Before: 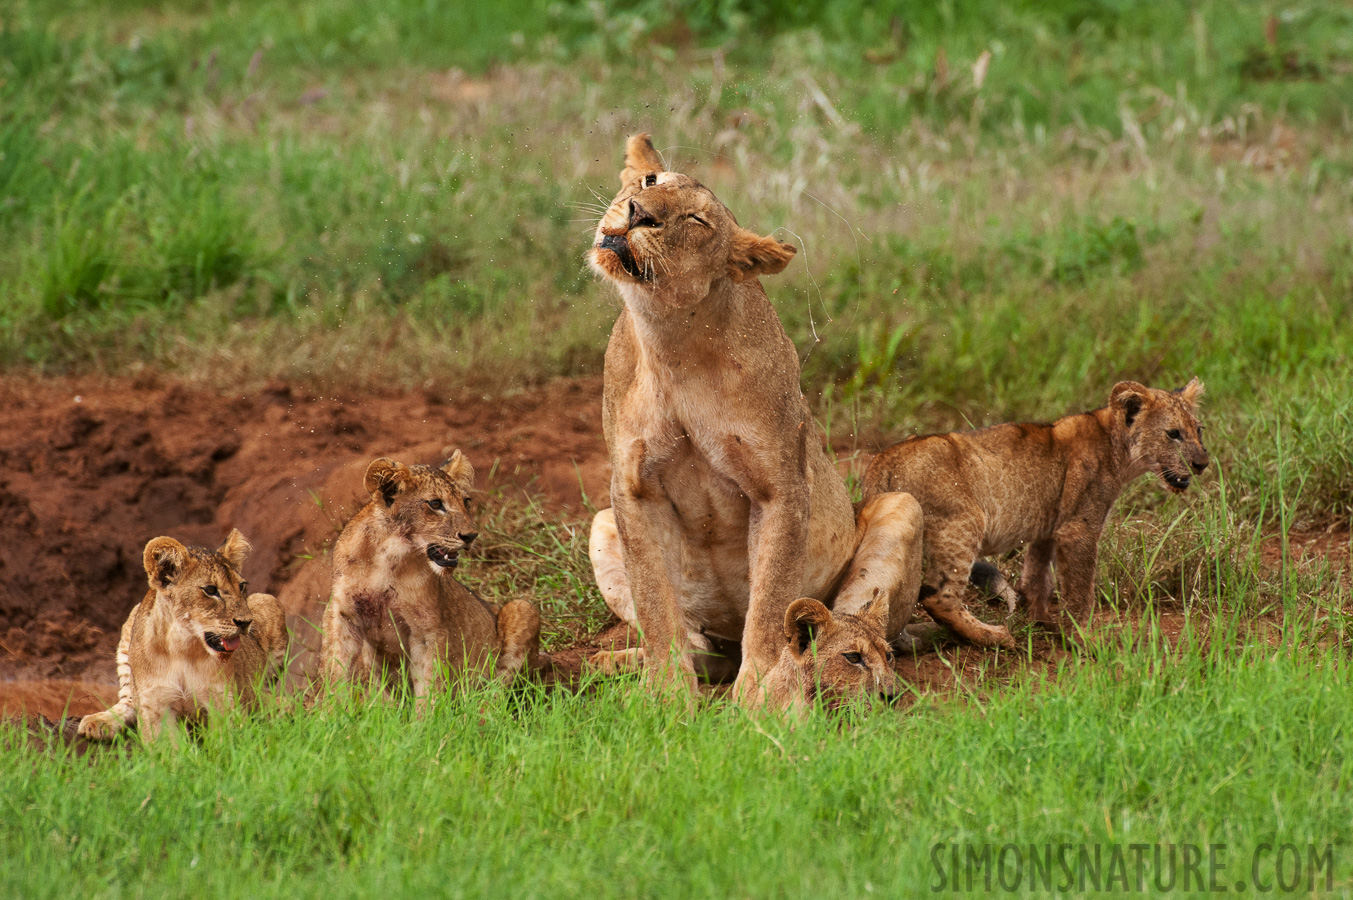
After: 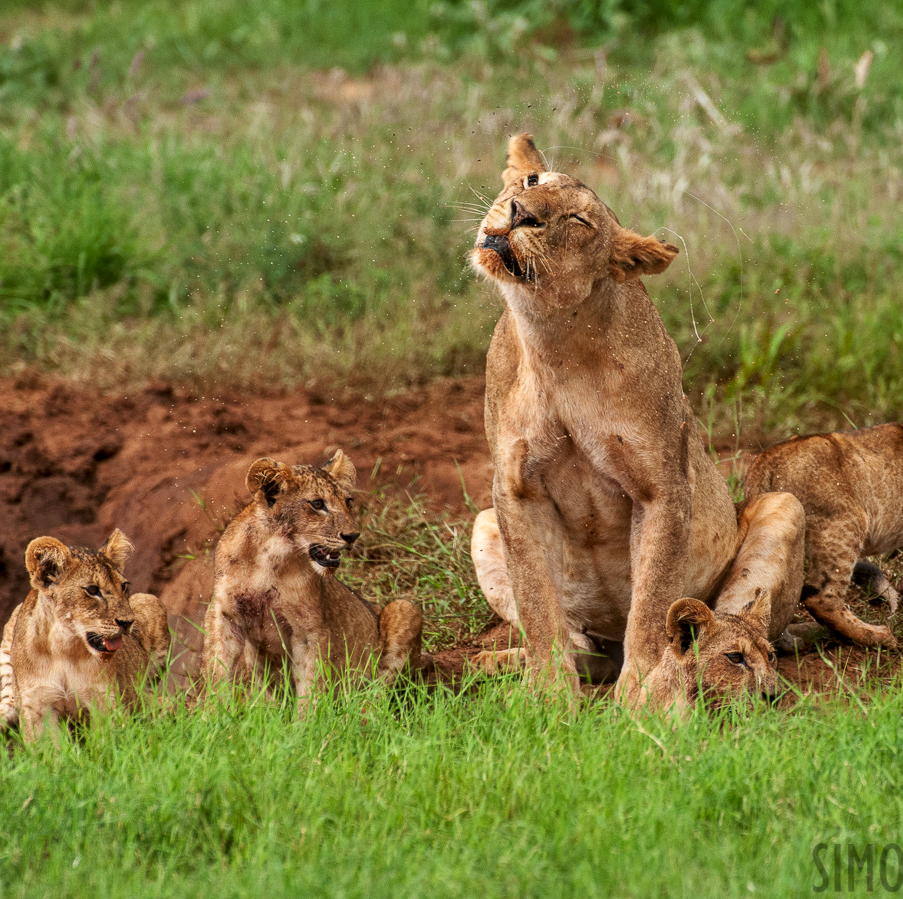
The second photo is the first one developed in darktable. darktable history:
crop and rotate: left 8.741%, right 24.498%
local contrast: on, module defaults
shadows and highlights: shadows 52.5, soften with gaussian
color correction: highlights b* 0.058
